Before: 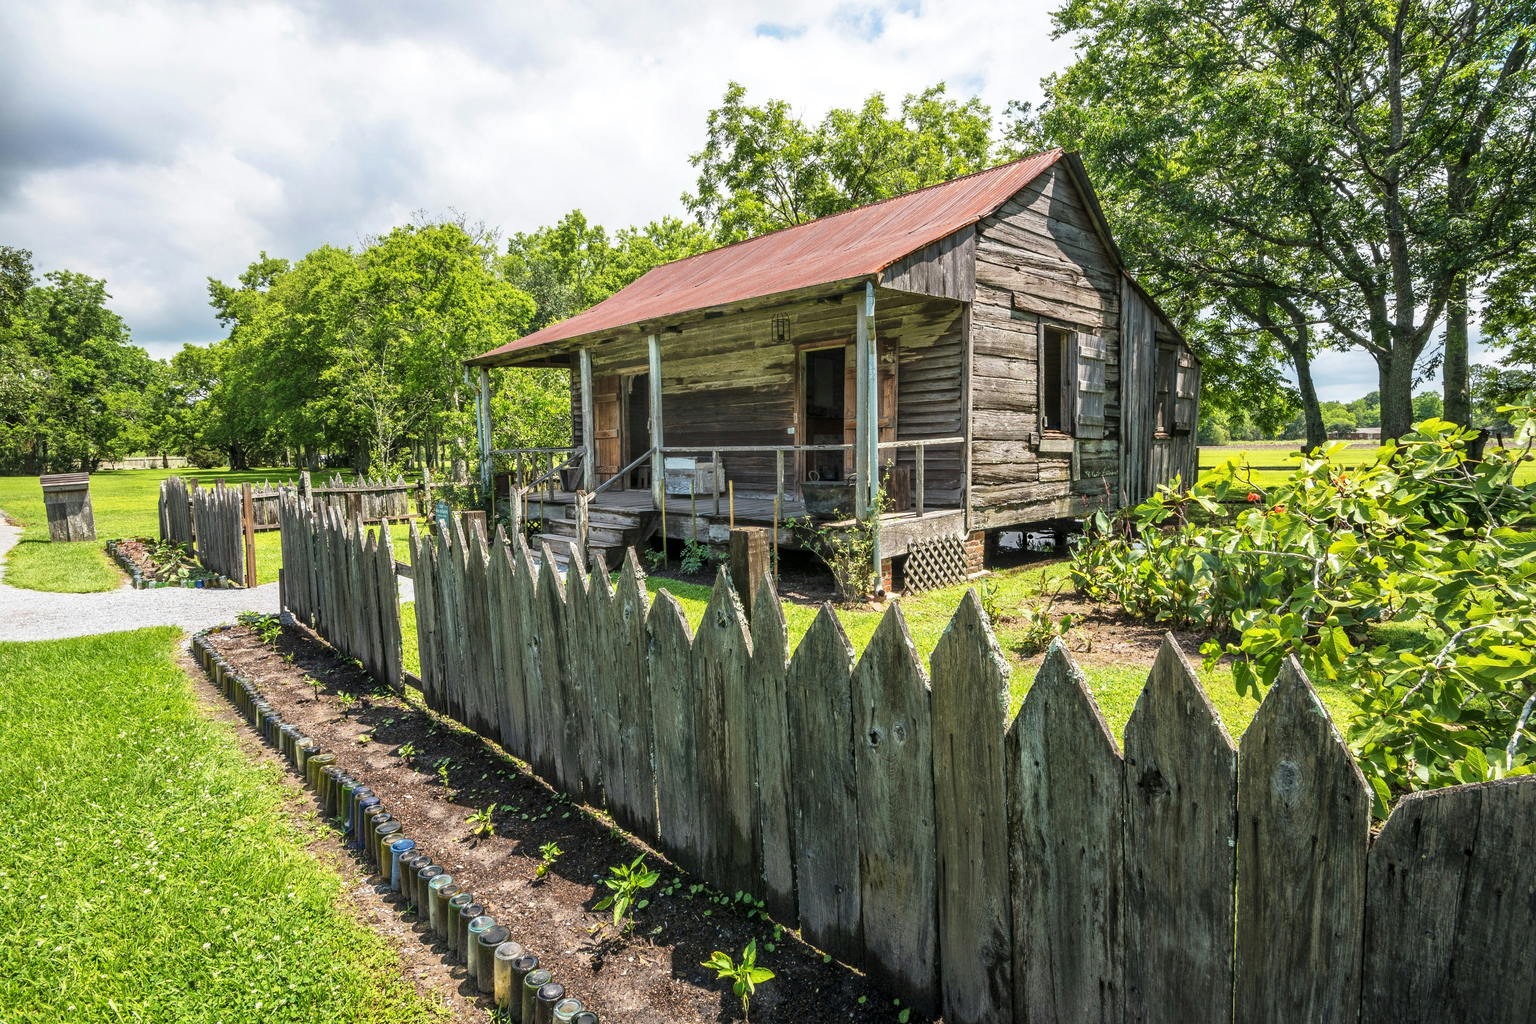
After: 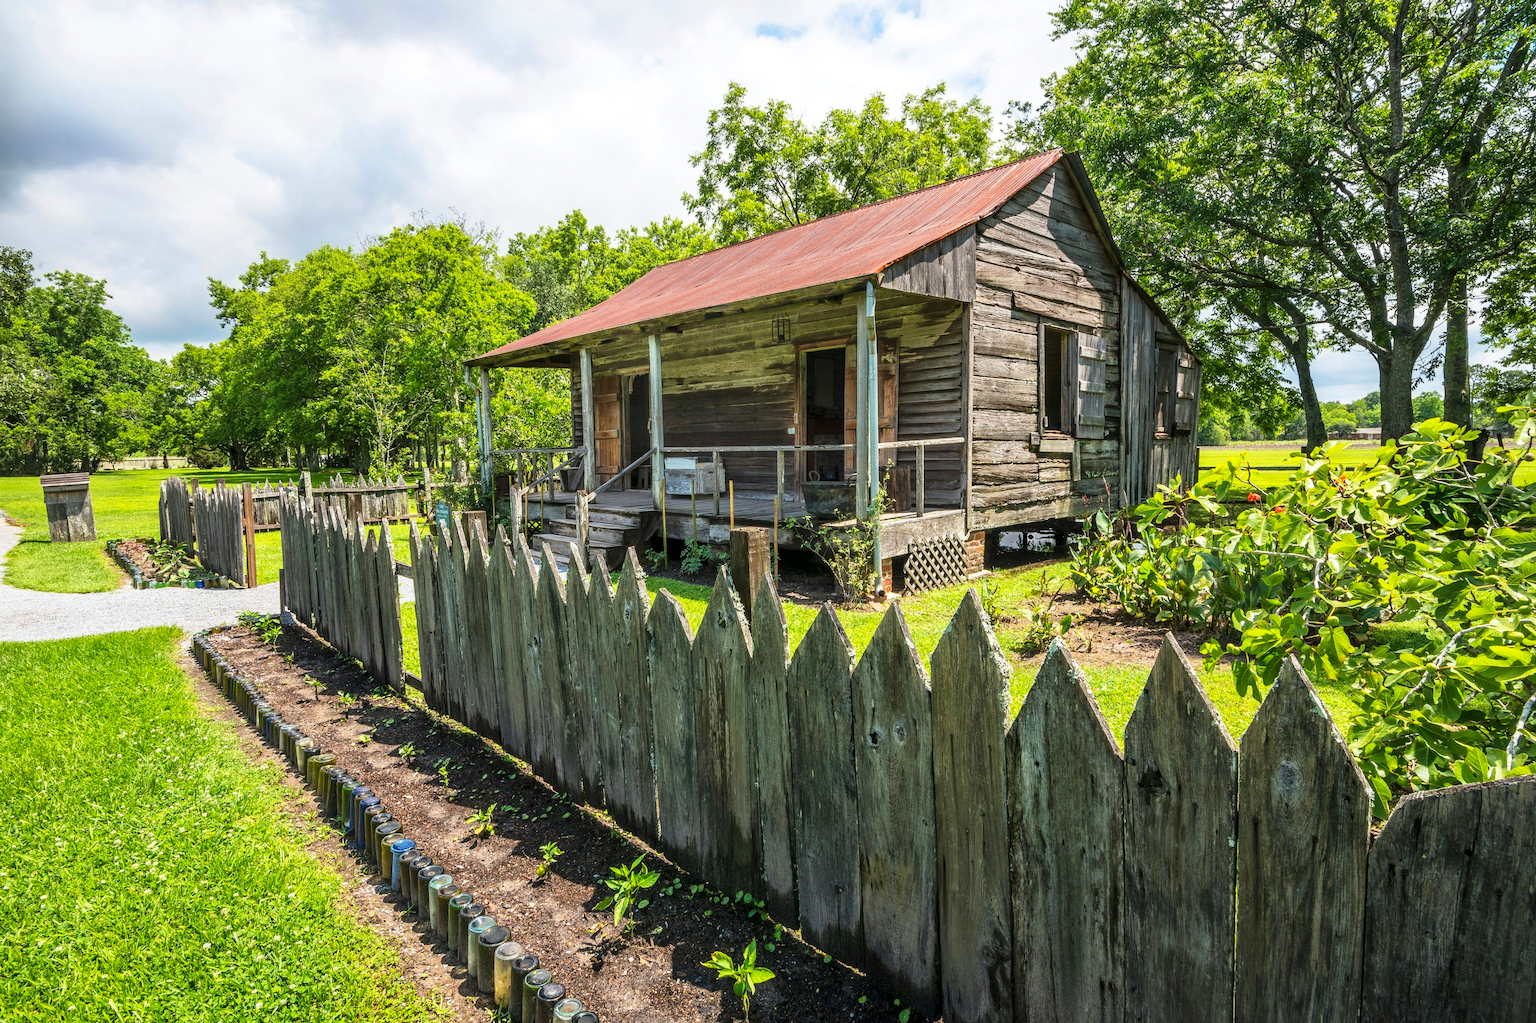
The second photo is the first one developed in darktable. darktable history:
contrast brightness saturation: contrast 0.082, saturation 0.204
